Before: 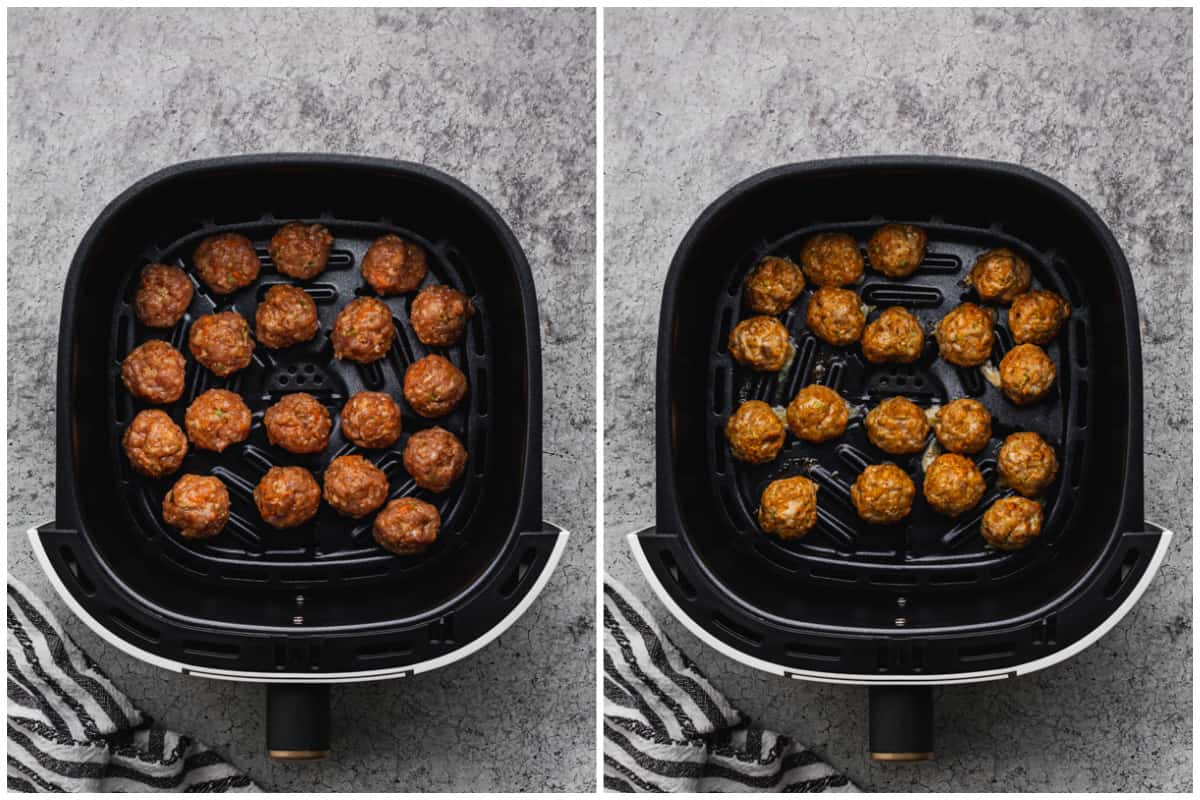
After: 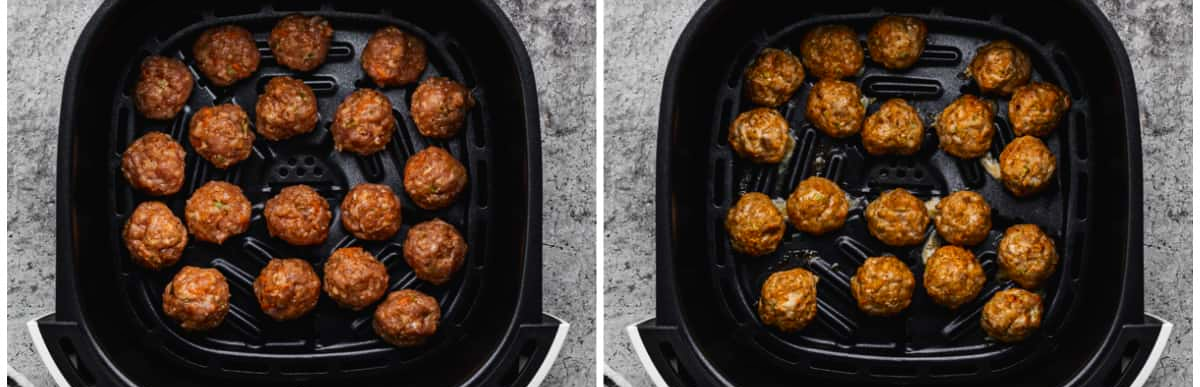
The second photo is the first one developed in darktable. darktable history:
rotate and perspective: automatic cropping original format, crop left 0, crop top 0
crop and rotate: top 26.056%, bottom 25.543%
shadows and highlights: shadows -30, highlights 30
